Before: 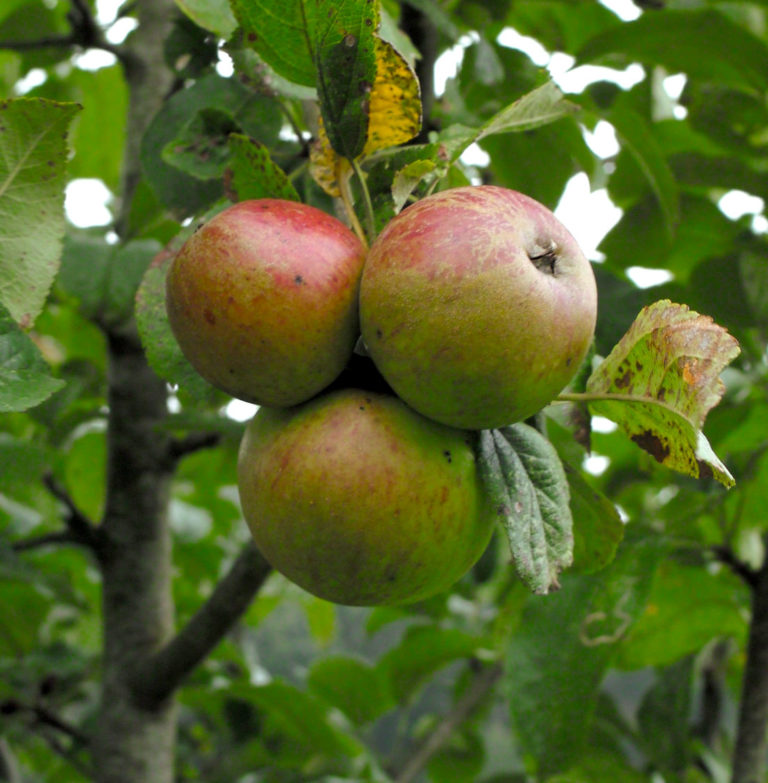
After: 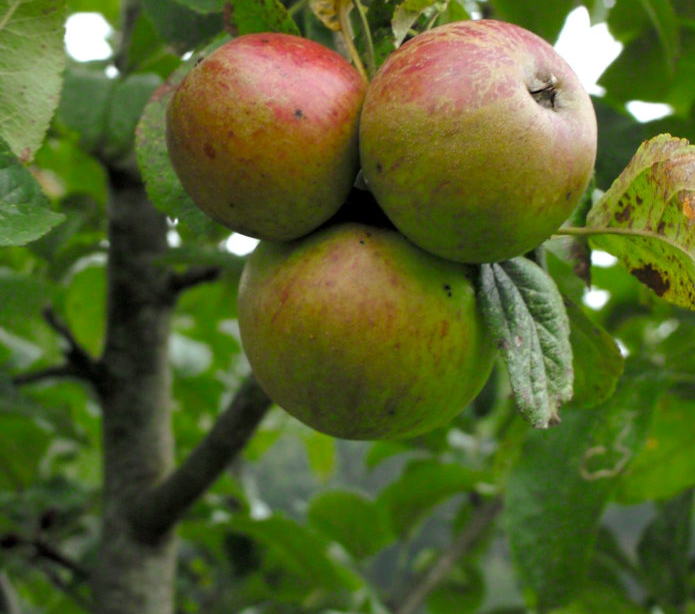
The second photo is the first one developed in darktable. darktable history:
crop: top 21.23%, right 9.453%, bottom 0.319%
